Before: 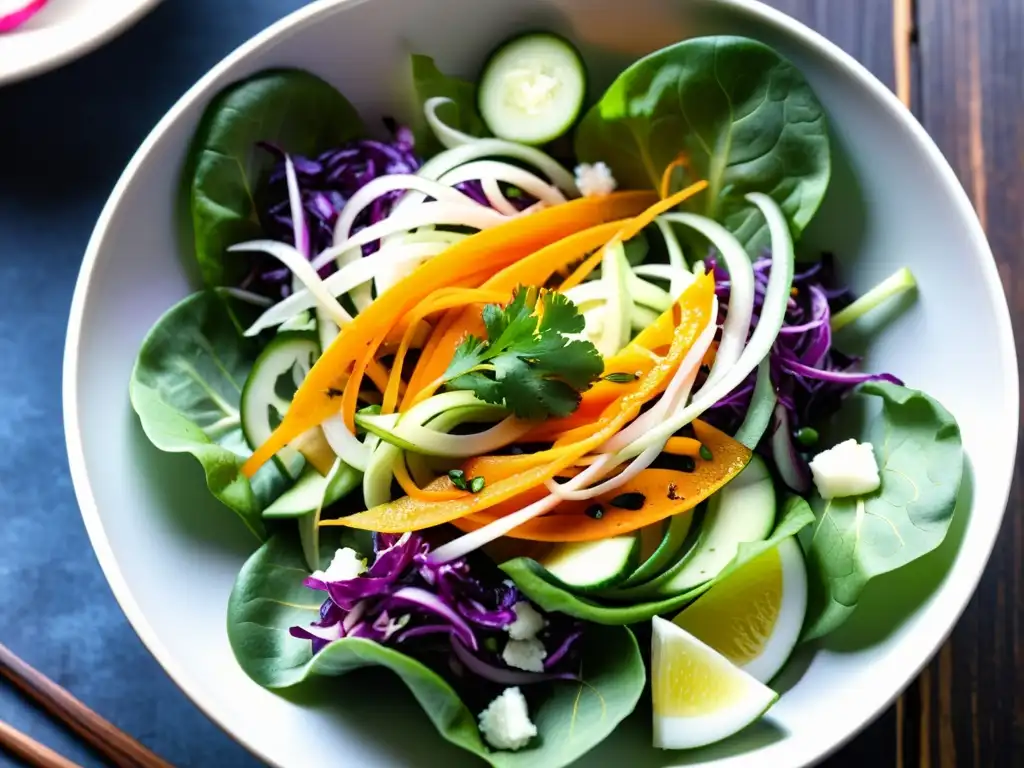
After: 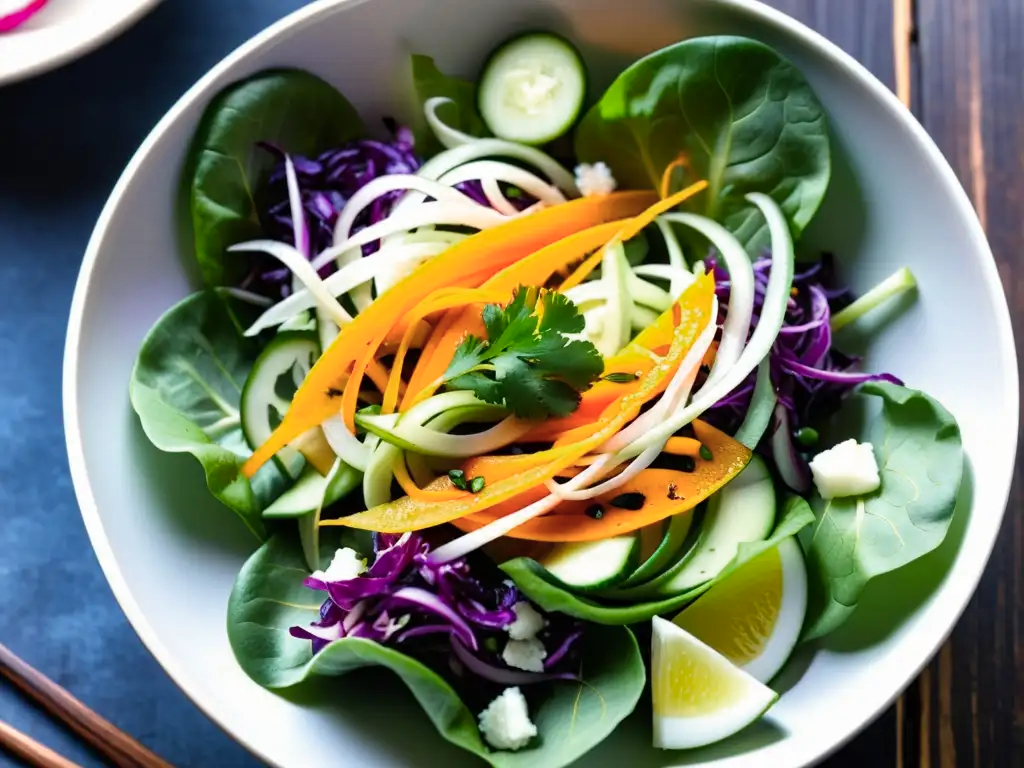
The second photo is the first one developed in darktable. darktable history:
shadows and highlights: low approximation 0.01, soften with gaussian
color zones: curves: ch0 [(0, 0.465) (0.092, 0.596) (0.289, 0.464) (0.429, 0.453) (0.571, 0.464) (0.714, 0.455) (0.857, 0.462) (1, 0.465)]
